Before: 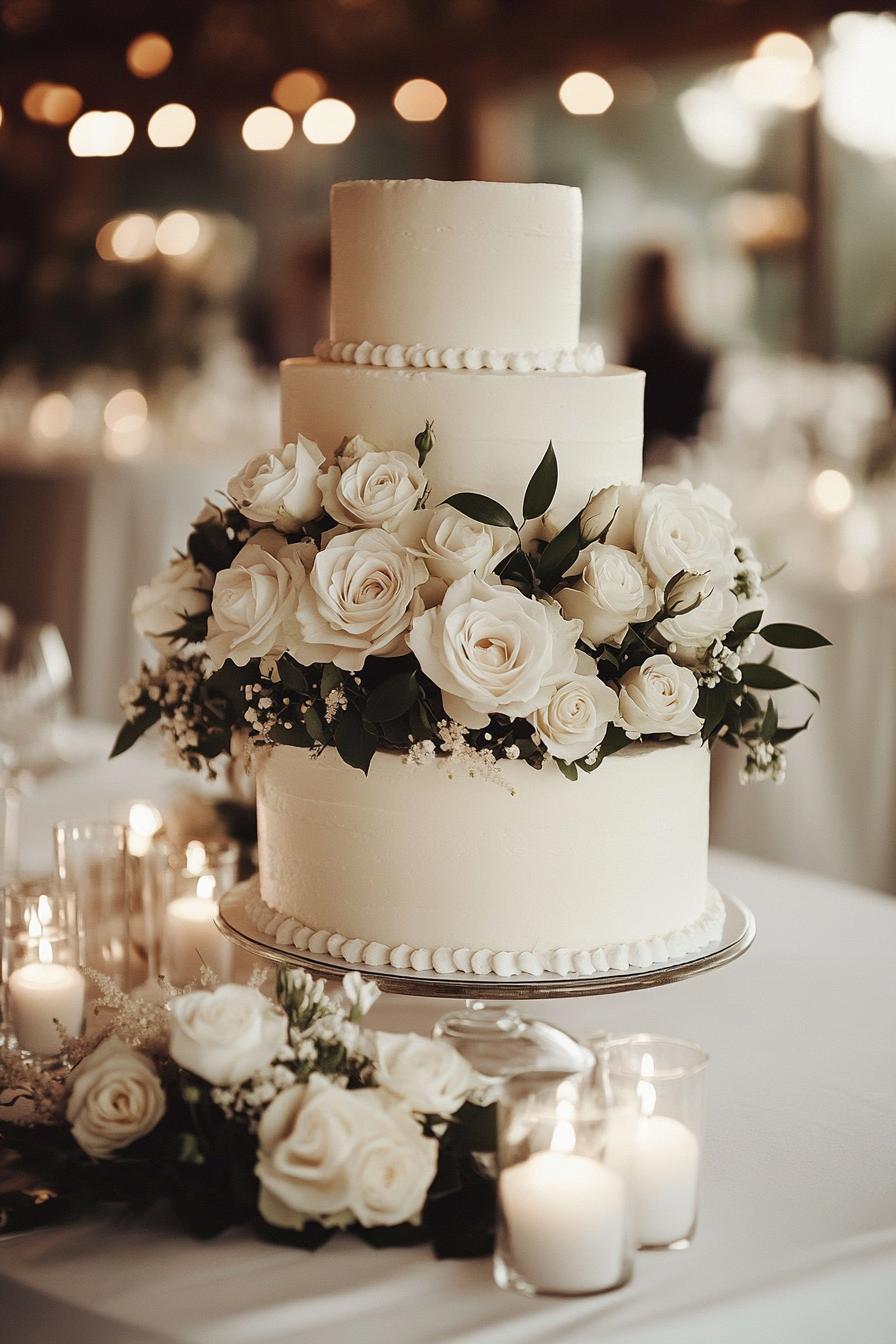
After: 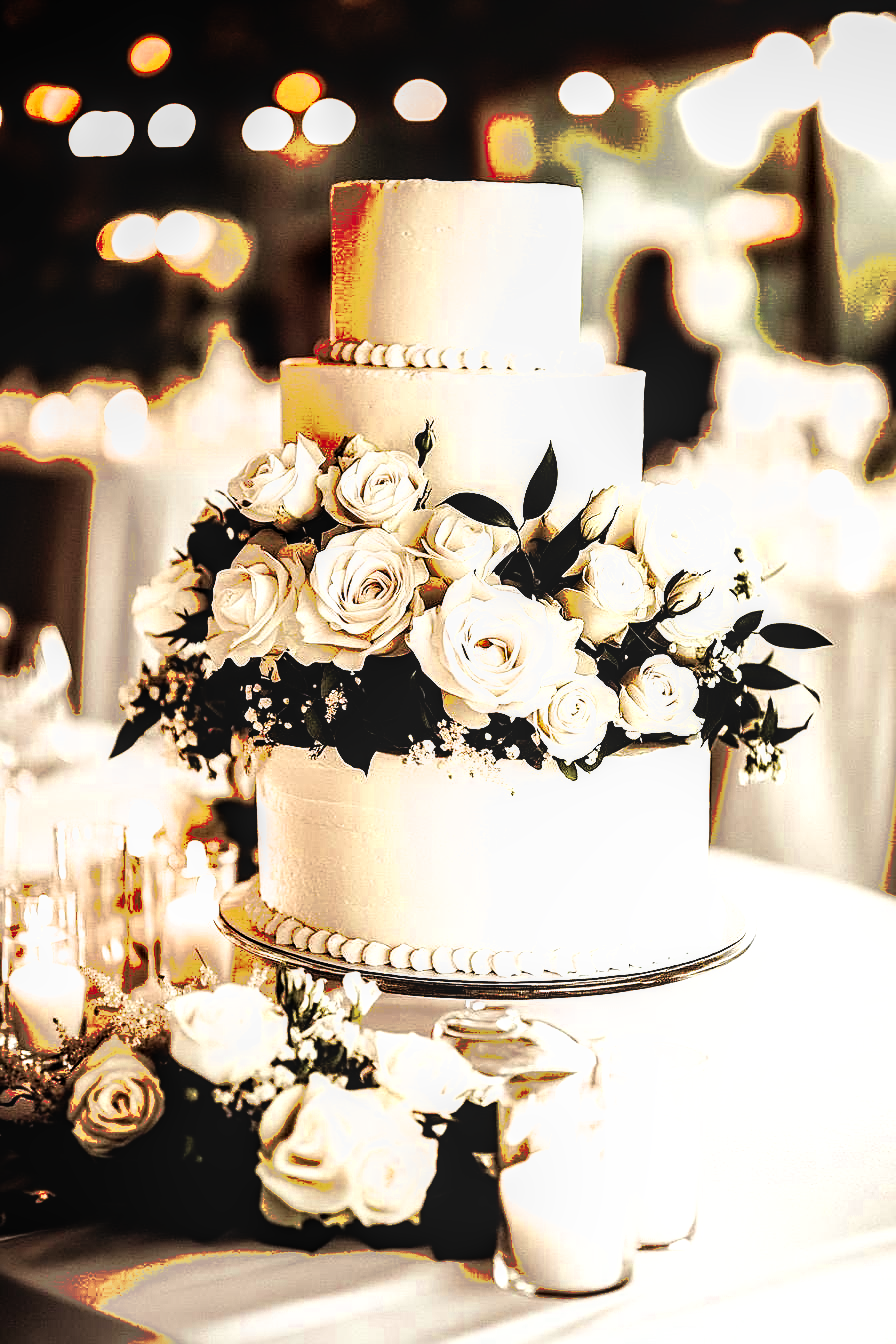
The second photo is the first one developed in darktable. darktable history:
tone curve: curves: ch0 [(0, 0) (0.003, 0.003) (0.011, 0.01) (0.025, 0.023) (0.044, 0.042) (0.069, 0.065) (0.1, 0.094) (0.136, 0.128) (0.177, 0.167) (0.224, 0.211) (0.277, 0.261) (0.335, 0.316) (0.399, 0.376) (0.468, 0.441) (0.543, 0.685) (0.623, 0.741) (0.709, 0.8) (0.801, 0.863) (0.898, 0.929) (1, 1)], preserve colors none
shadows and highlights: shadows 8.47, white point adjustment 0.991, highlights -40.4
filmic rgb: black relative exposure -8.67 EV, white relative exposure 2.64 EV, threshold 6 EV, target black luminance 0%, target white luminance 99.968%, hardness 6.27, latitude 74.58%, contrast 1.32, highlights saturation mix -5.62%, iterations of high-quality reconstruction 0, enable highlight reconstruction true
sharpen: on, module defaults
tone equalizer: -8 EV -1.08 EV, -7 EV -0.985 EV, -6 EV -0.896 EV, -5 EV -0.542 EV, -3 EV 0.573 EV, -2 EV 0.861 EV, -1 EV 0.995 EV, +0 EV 1.08 EV, edges refinement/feathering 500, mask exposure compensation -1.57 EV, preserve details no
color zones: curves: ch0 [(0.004, 0.305) (0.261, 0.623) (0.389, 0.399) (0.708, 0.571) (0.947, 0.34)]; ch1 [(0.025, 0.645) (0.229, 0.584) (0.326, 0.551) (0.484, 0.262) (0.757, 0.643)]
velvia: strength 29.88%
local contrast: on, module defaults
